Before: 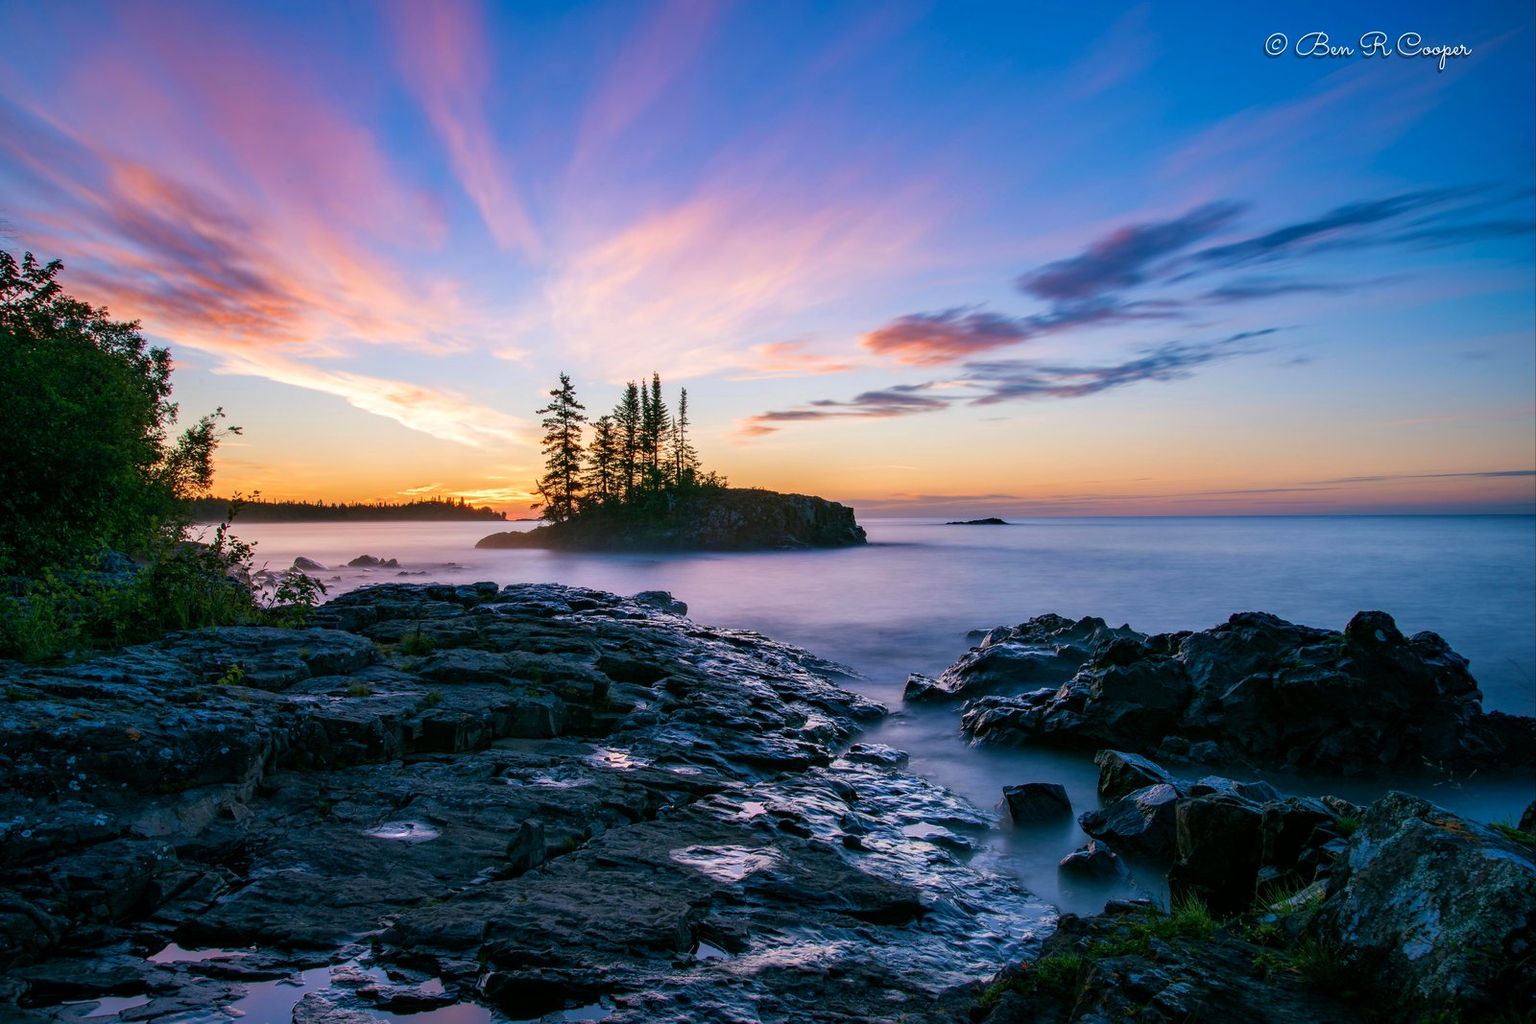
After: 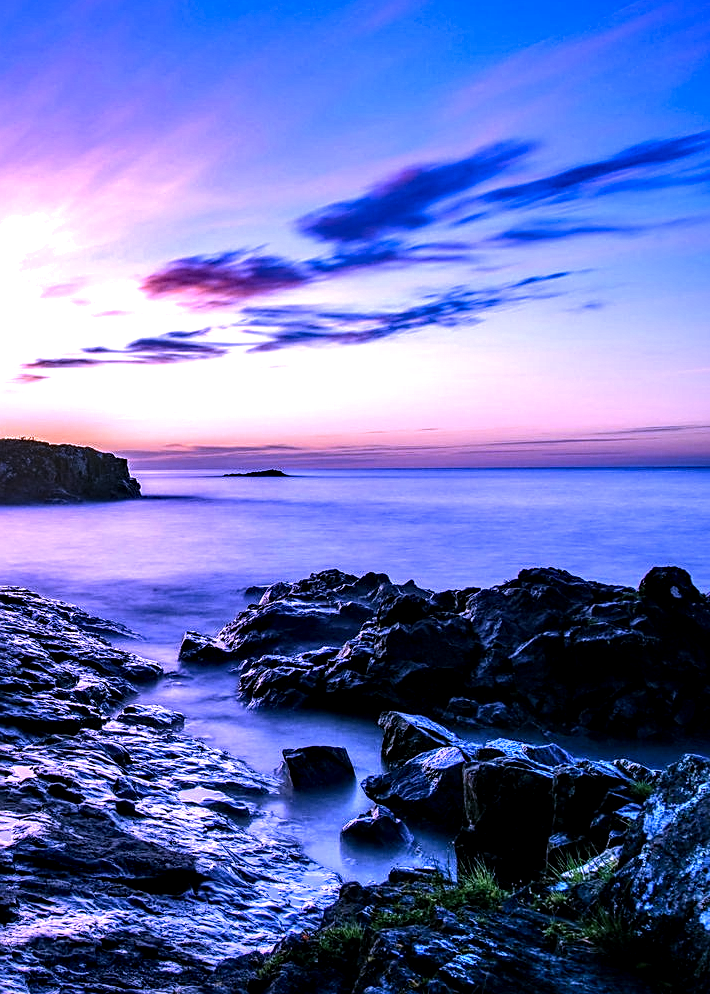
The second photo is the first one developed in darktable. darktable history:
local contrast: detail 160%
sharpen: on, module defaults
shadows and highlights: white point adjustment 1, soften with gaussian
tone equalizer: -8 EV -0.75 EV, -7 EV -0.7 EV, -6 EV -0.6 EV, -5 EV -0.4 EV, -3 EV 0.4 EV, -2 EV 0.6 EV, -1 EV 0.7 EV, +0 EV 0.75 EV, edges refinement/feathering 500, mask exposure compensation -1.57 EV, preserve details no
crop: left 47.628%, top 6.643%, right 7.874%
white balance: red 0.924, blue 1.095
color calibration: output R [1.107, -0.012, -0.003, 0], output B [0, 0, 1.308, 0], illuminant custom, x 0.389, y 0.387, temperature 3838.64 K
